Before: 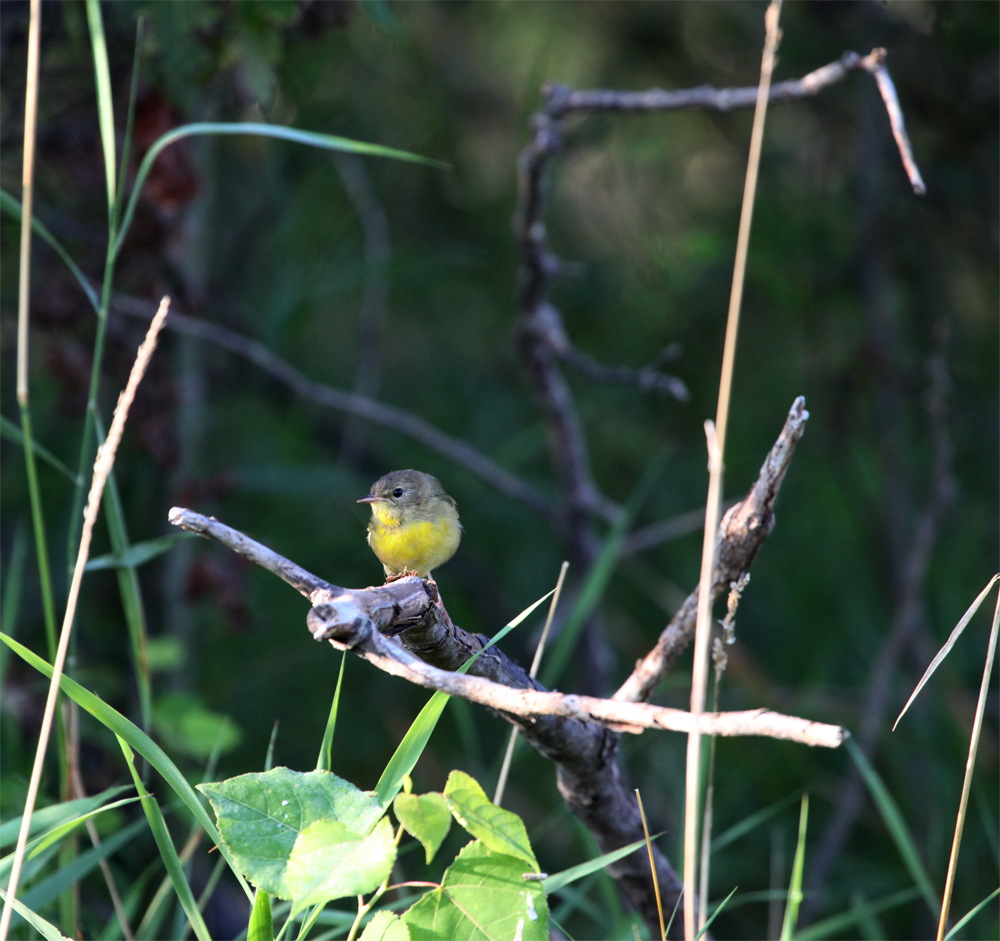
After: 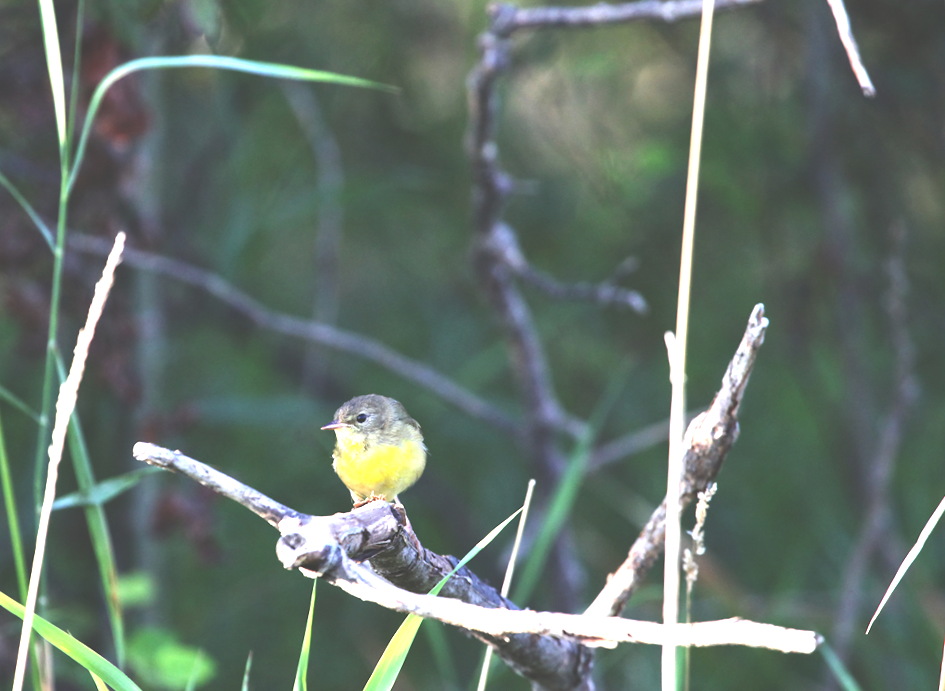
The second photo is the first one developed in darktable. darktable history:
rotate and perspective: rotation -2.56°, automatic cropping off
exposure: black level correction -0.023, exposure 1.397 EV, compensate highlight preservation false
contrast brightness saturation: contrast 0.03, brightness -0.04
crop: left 5.596%, top 10.314%, right 3.534%, bottom 19.395%
